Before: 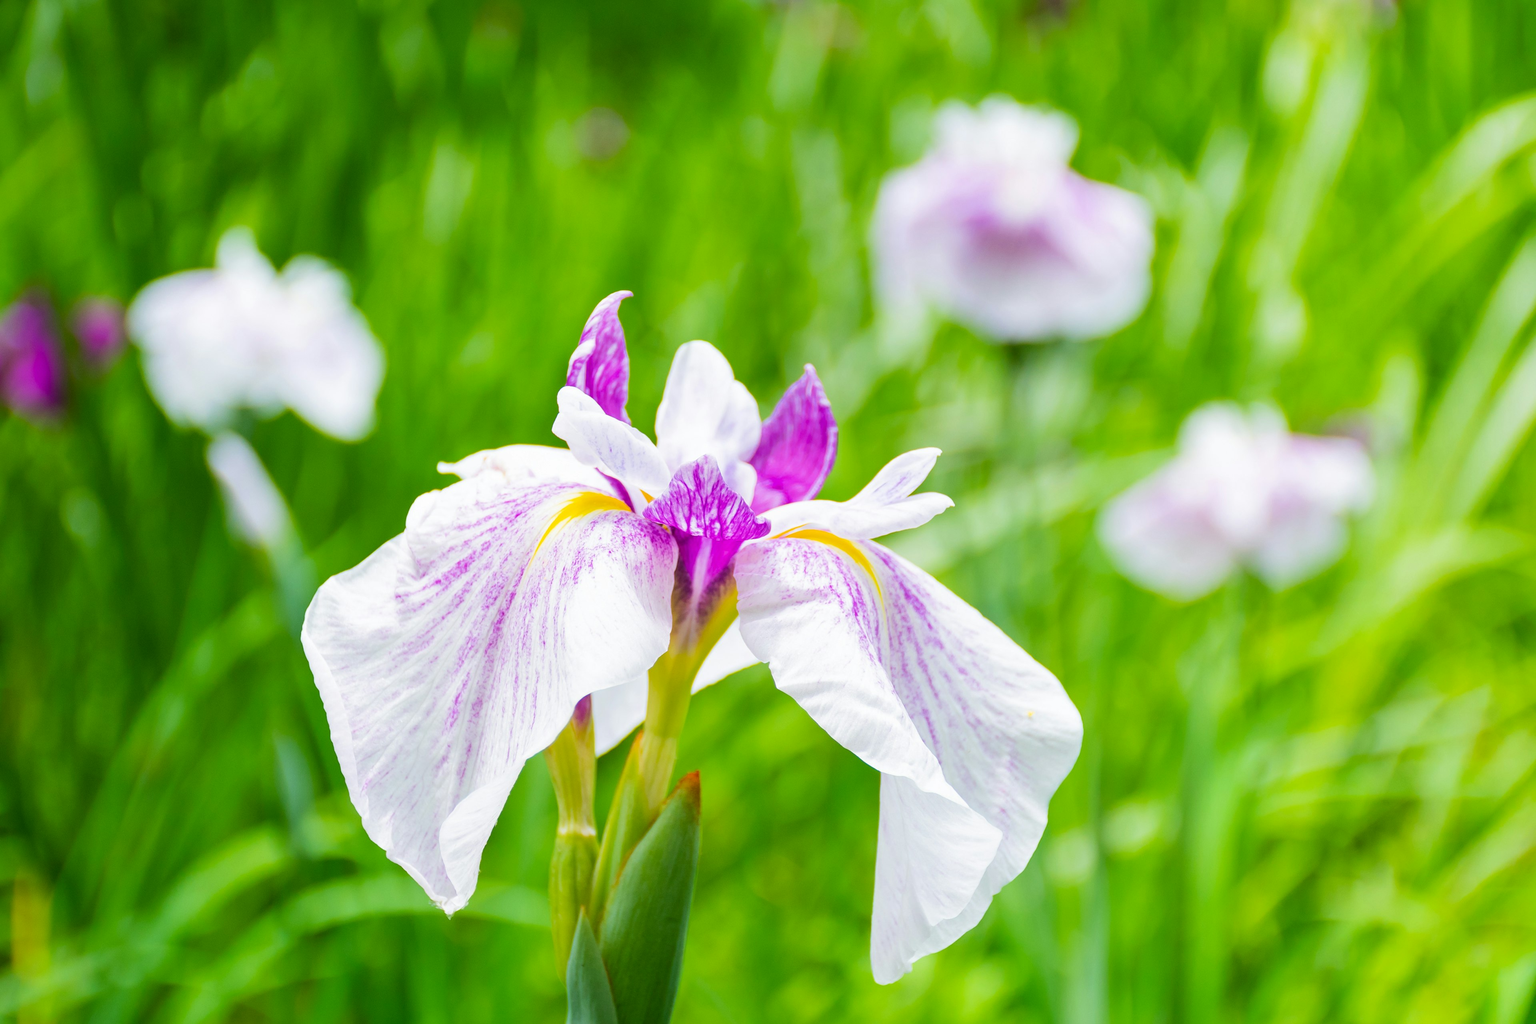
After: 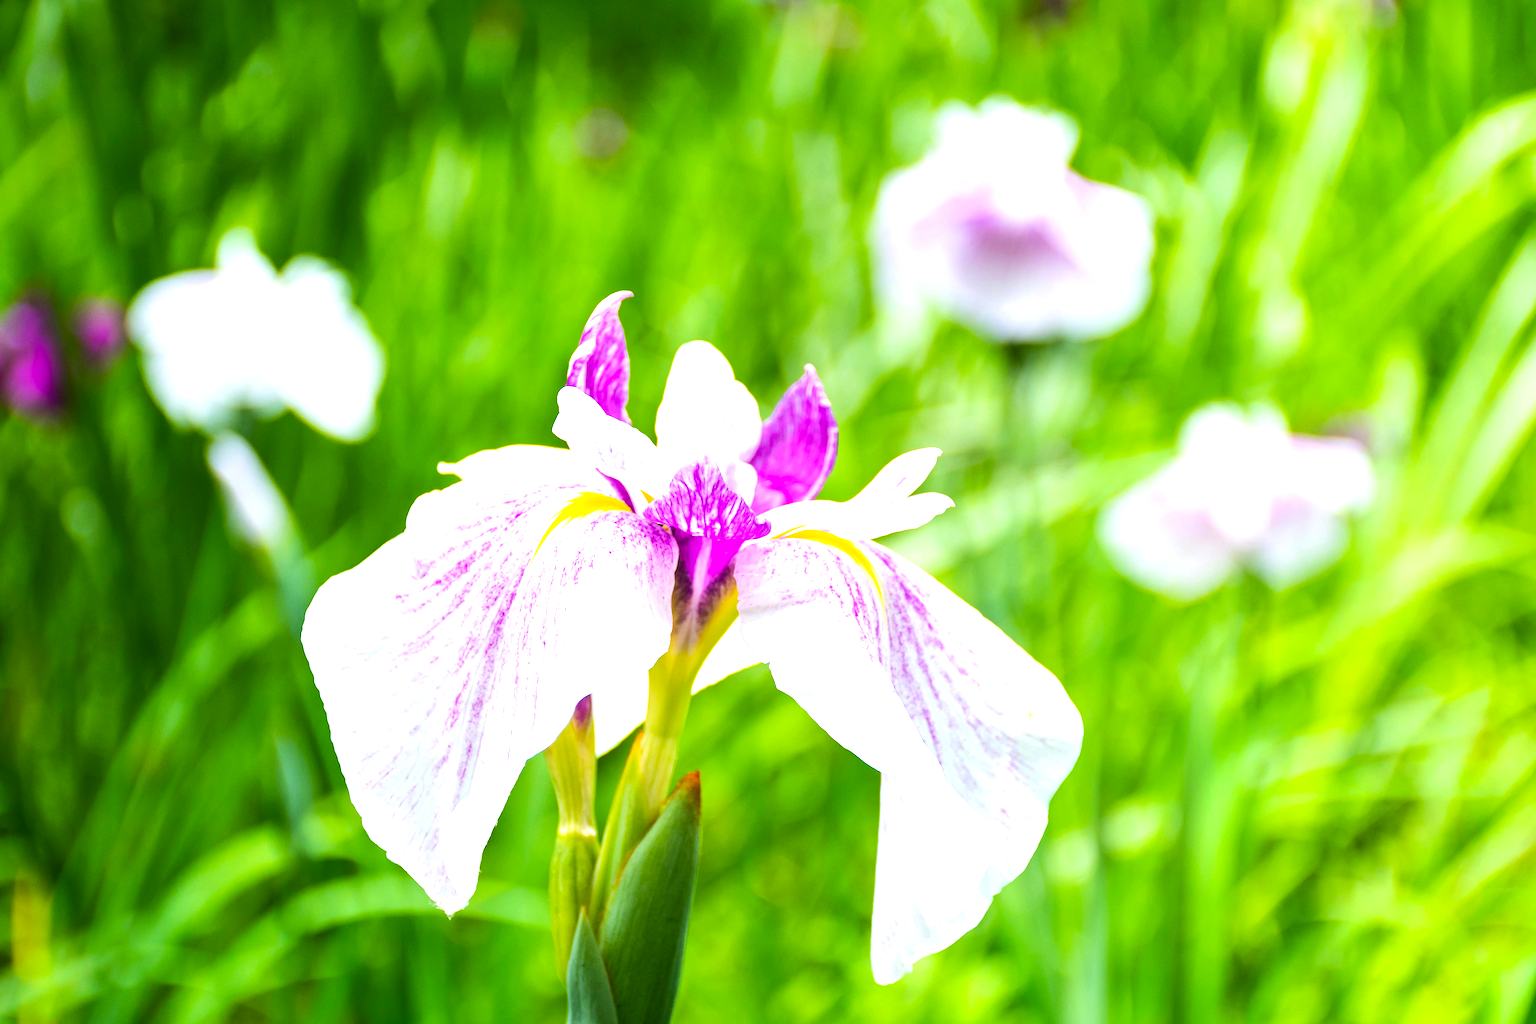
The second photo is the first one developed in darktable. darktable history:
tone equalizer: -8 EV -0.725 EV, -7 EV -0.71 EV, -6 EV -0.59 EV, -5 EV -0.368 EV, -3 EV 0.39 EV, -2 EV 0.6 EV, -1 EV 0.688 EV, +0 EV 0.76 EV, edges refinement/feathering 500, mask exposure compensation -1.57 EV, preserve details no
exposure: exposure 0.083 EV, compensate exposure bias true, compensate highlight preservation false
haze removal: compatibility mode true, adaptive false
